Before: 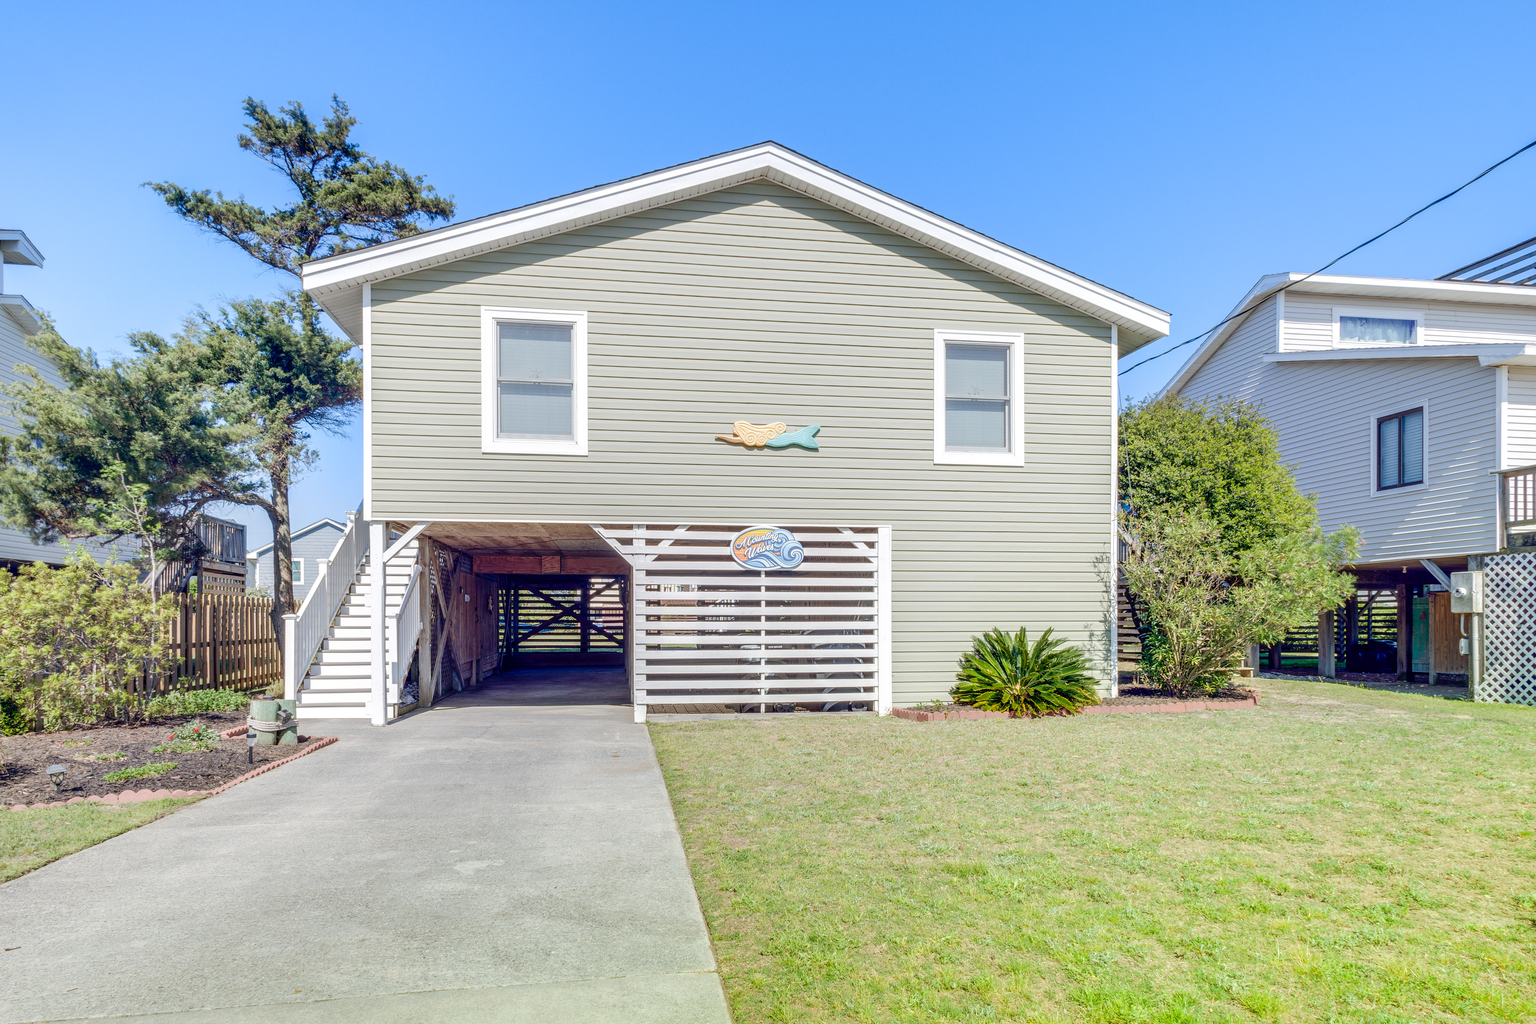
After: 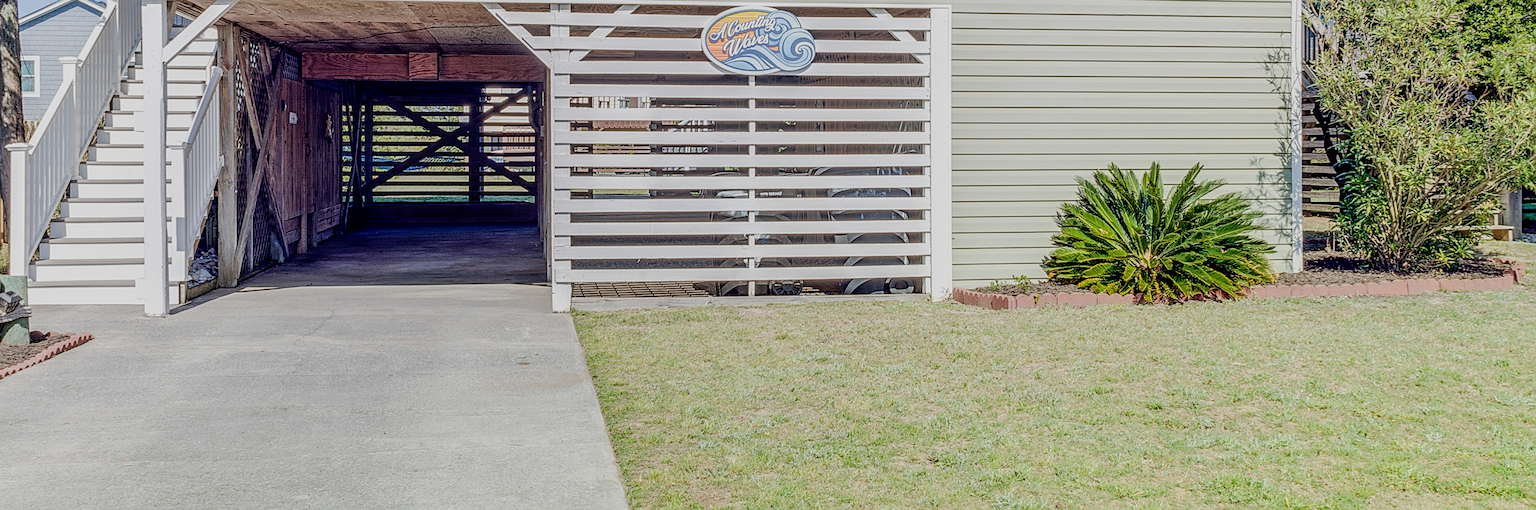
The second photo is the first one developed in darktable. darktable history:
crop: left 18.135%, top 51.006%, right 17.393%, bottom 16.894%
local contrast: on, module defaults
sharpen: on, module defaults
filmic rgb: black relative exposure -7.65 EV, white relative exposure 4.56 EV, threshold 3.05 EV, hardness 3.61, enable highlight reconstruction true
